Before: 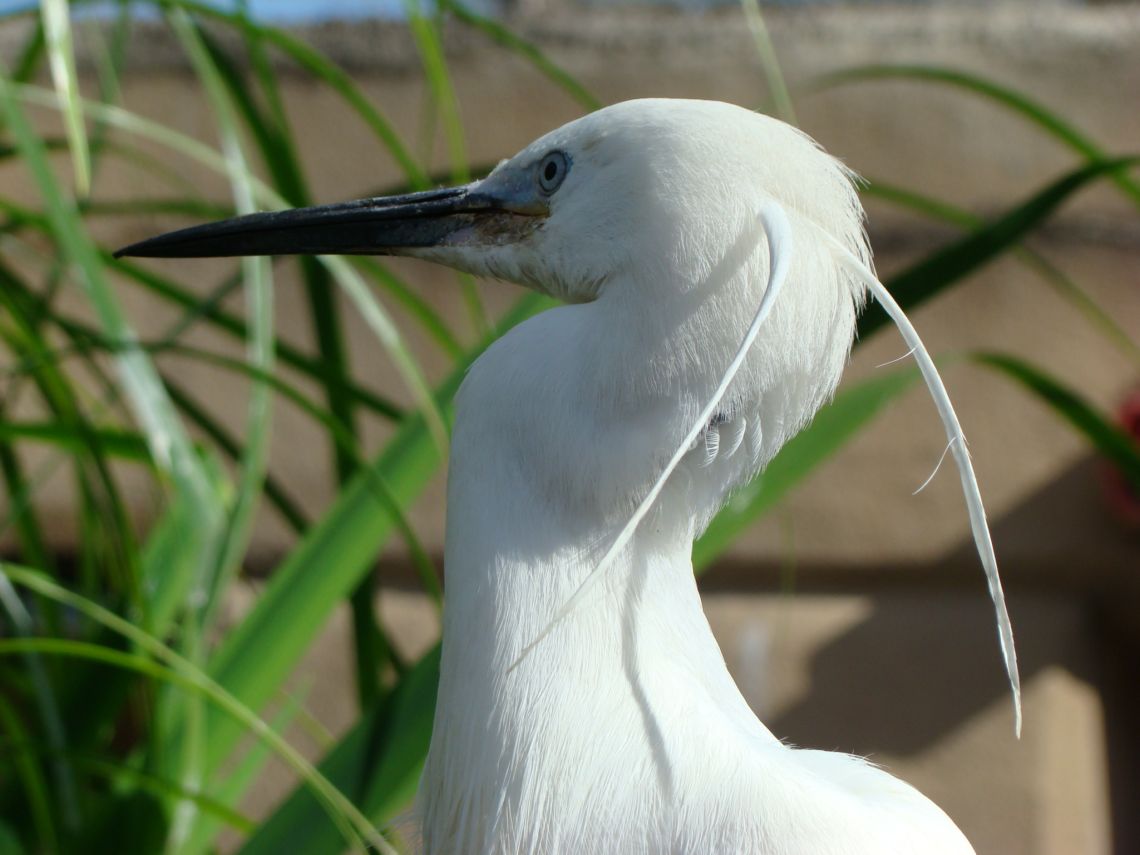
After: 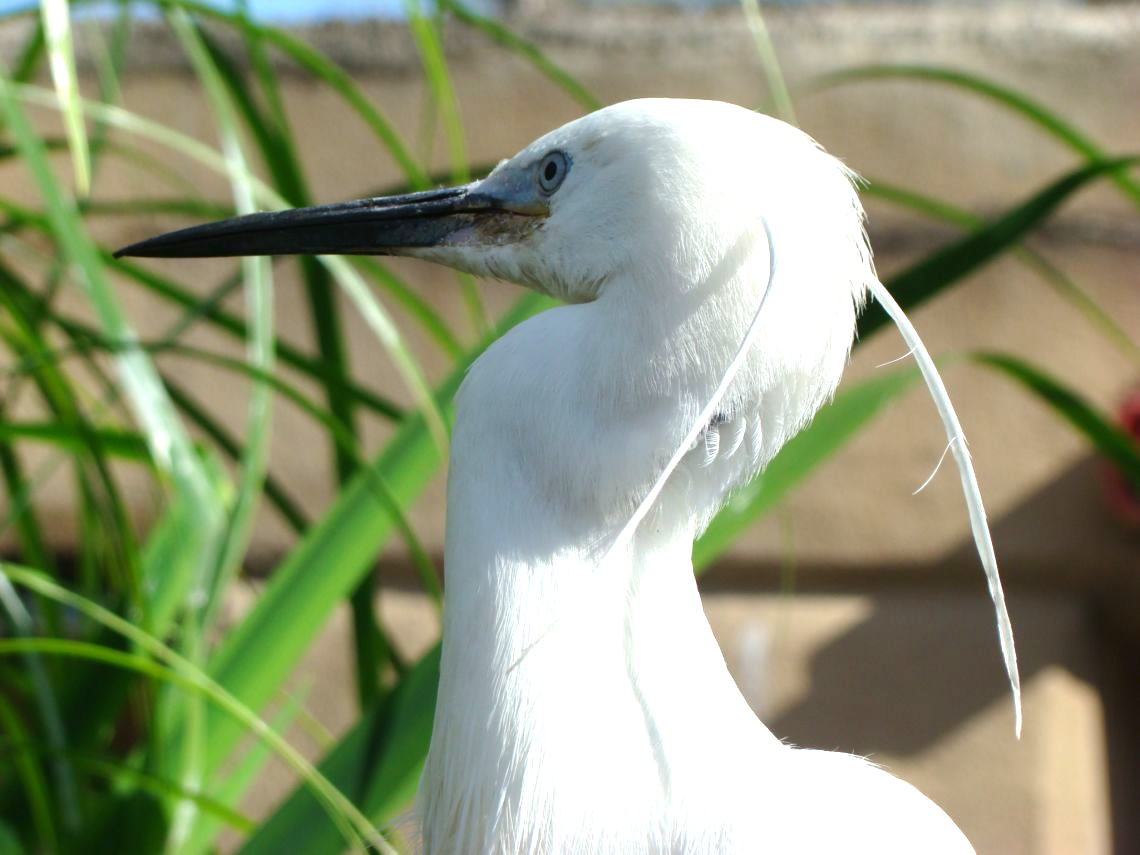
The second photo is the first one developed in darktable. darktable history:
exposure: black level correction 0, exposure 0.701 EV, compensate highlight preservation false
levels: levels [0, 0.476, 0.951]
